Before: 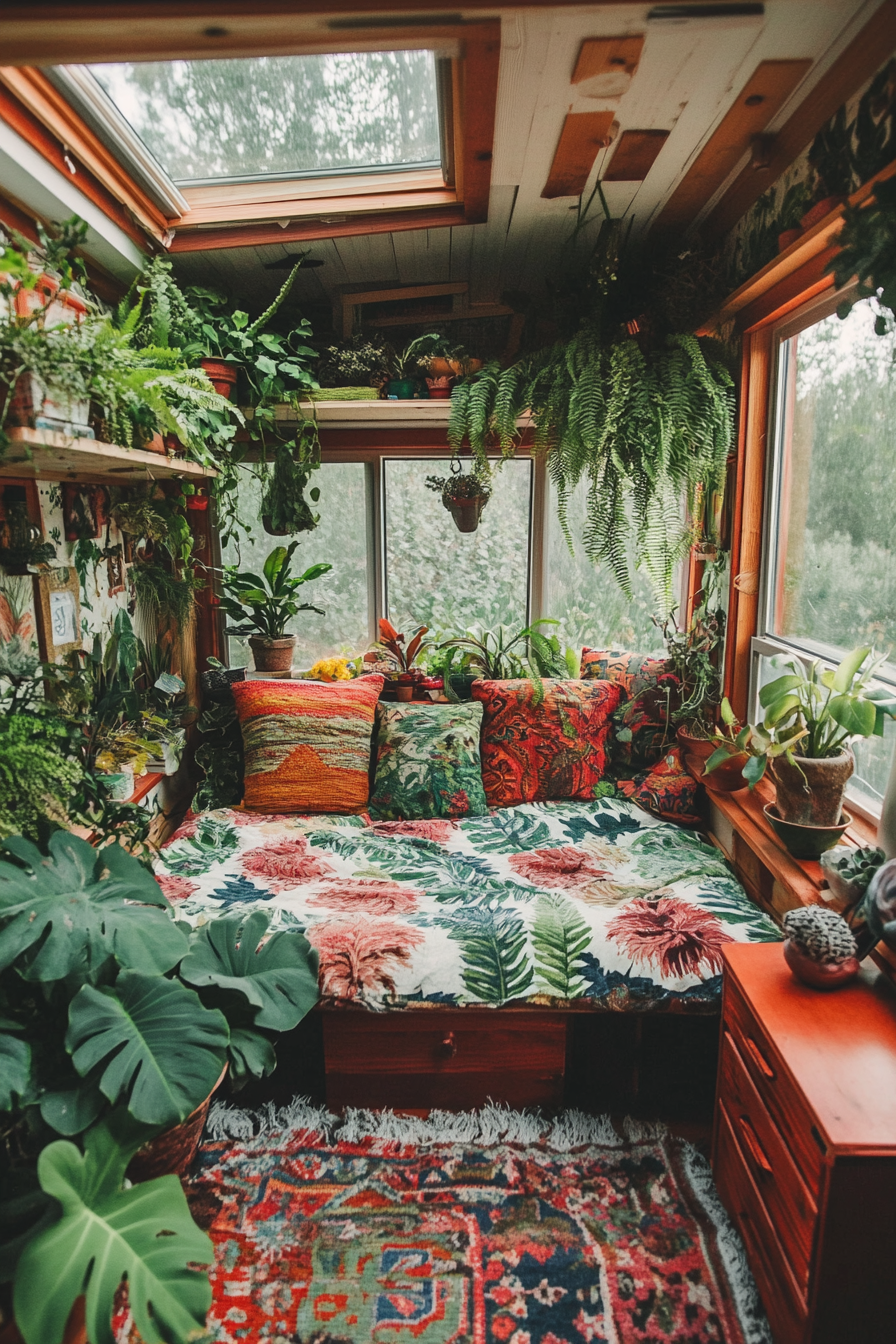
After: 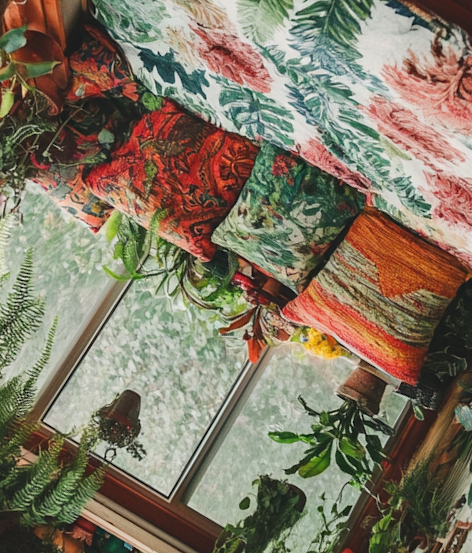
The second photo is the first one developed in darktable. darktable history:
exposure: compensate highlight preservation false
crop and rotate: angle 148.67°, left 9.22%, top 15.595%, right 4.562%, bottom 17.078%
